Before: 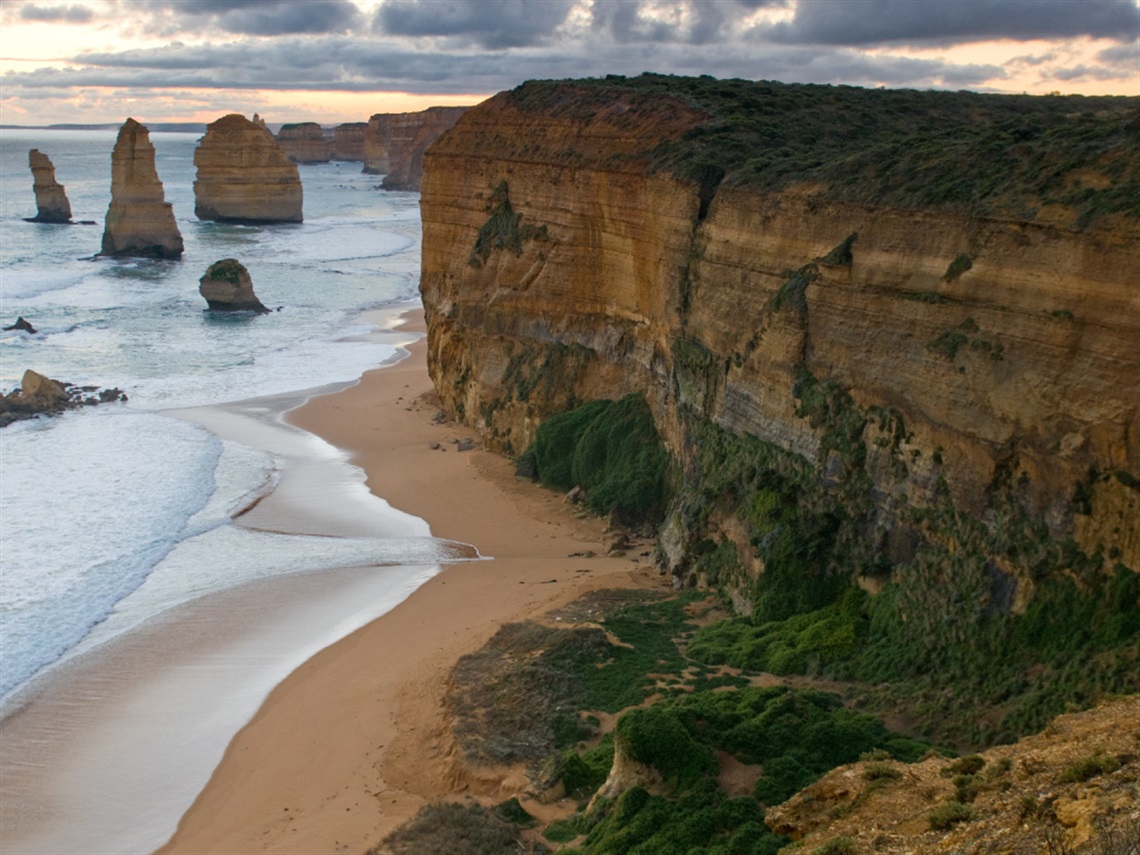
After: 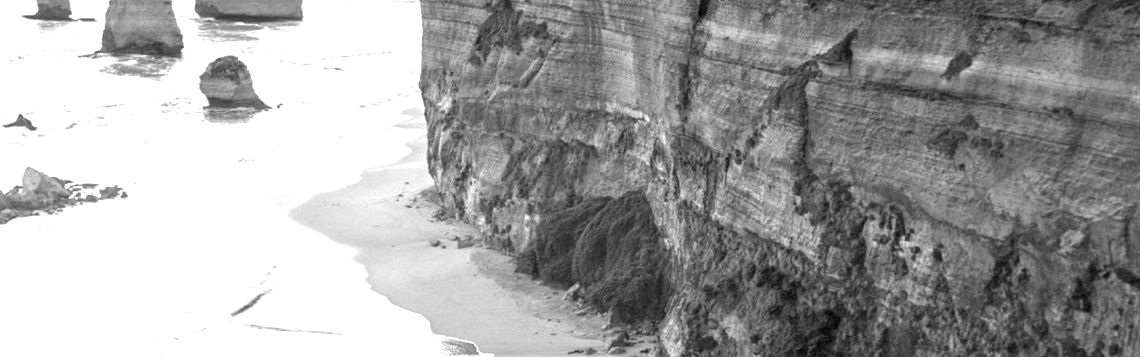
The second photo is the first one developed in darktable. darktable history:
crop and rotate: top 23.84%, bottom 34.294%
local contrast: on, module defaults
monochrome: a -3.63, b -0.465
exposure: black level correction 0, exposure 1.3 EV, compensate exposure bias true, compensate highlight preservation false
color balance rgb: perceptual saturation grading › global saturation 25%, perceptual saturation grading › highlights -50%, perceptual saturation grading › shadows 30%, perceptual brilliance grading › global brilliance 12%, global vibrance 20%
